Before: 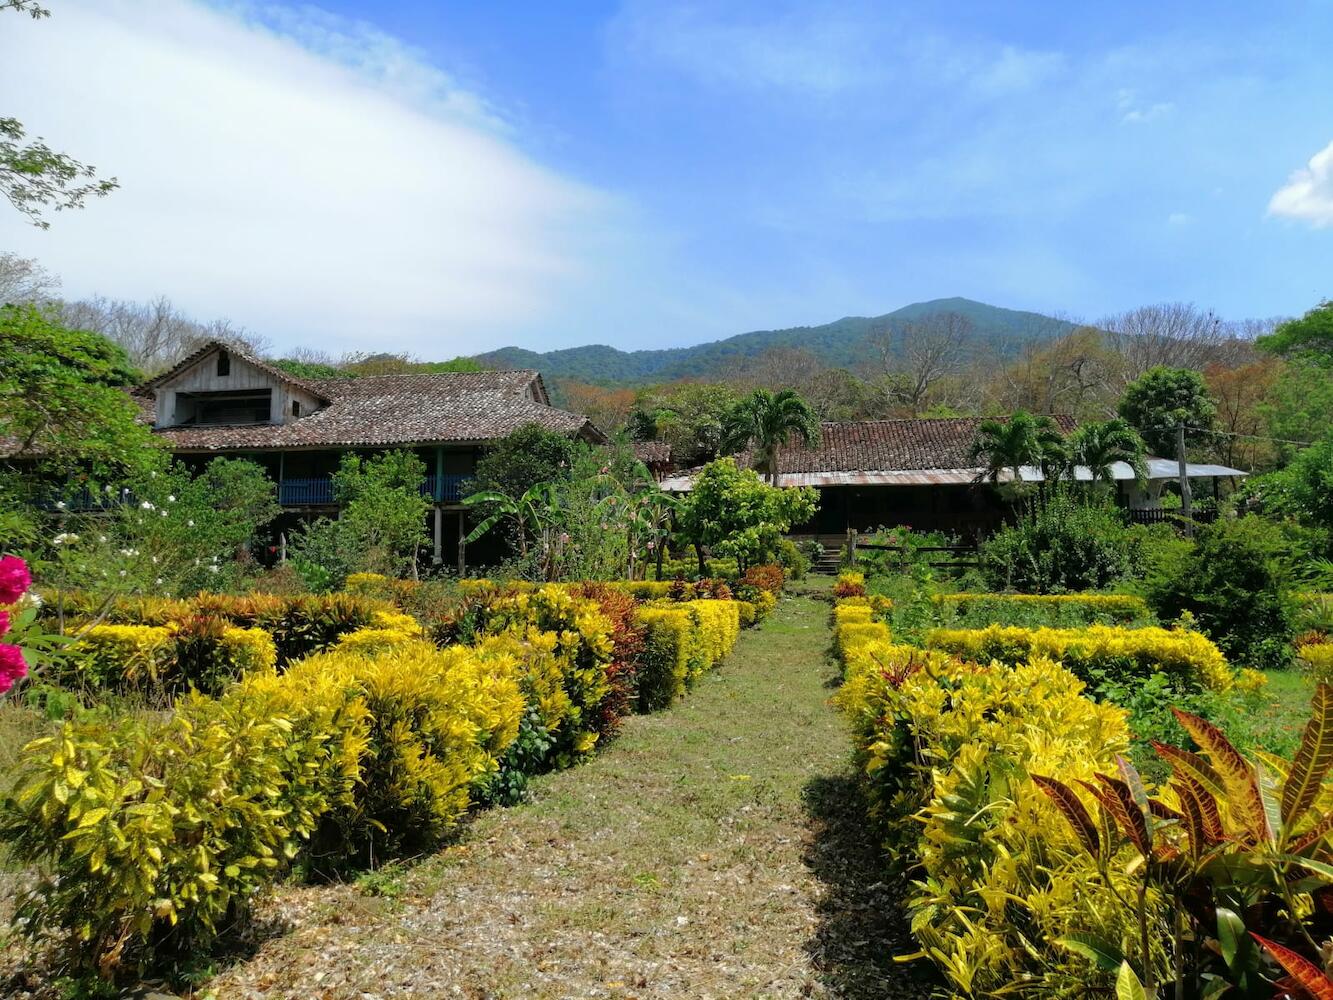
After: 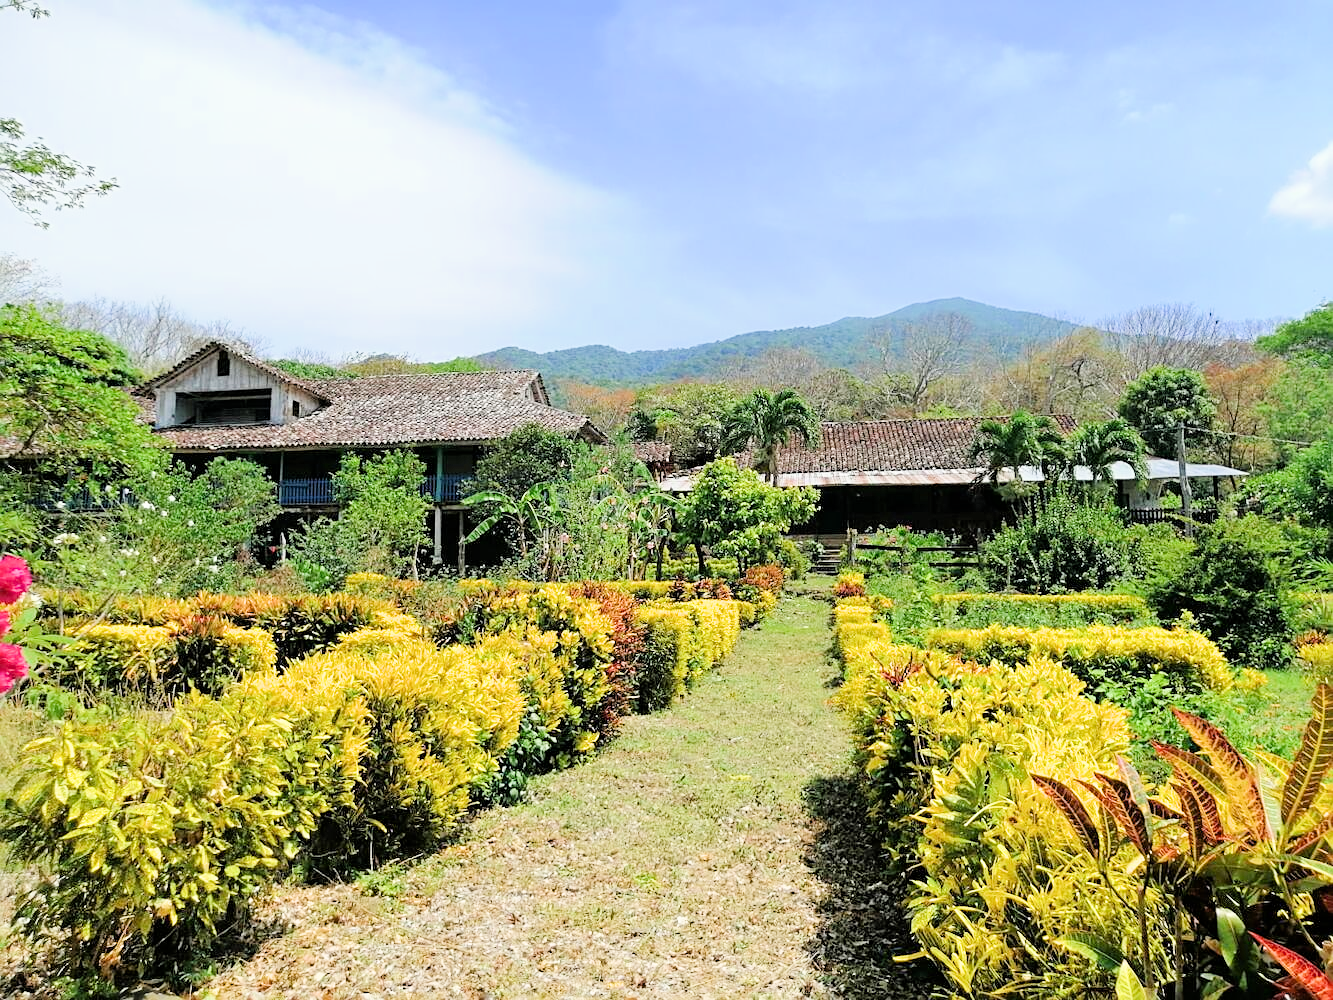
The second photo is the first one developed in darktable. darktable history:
exposure: black level correction 0, exposure 1.625 EV, compensate exposure bias true, compensate highlight preservation false
filmic rgb: black relative exposure -6.68 EV, white relative exposure 4.56 EV, hardness 3.25
sharpen: on, module defaults
